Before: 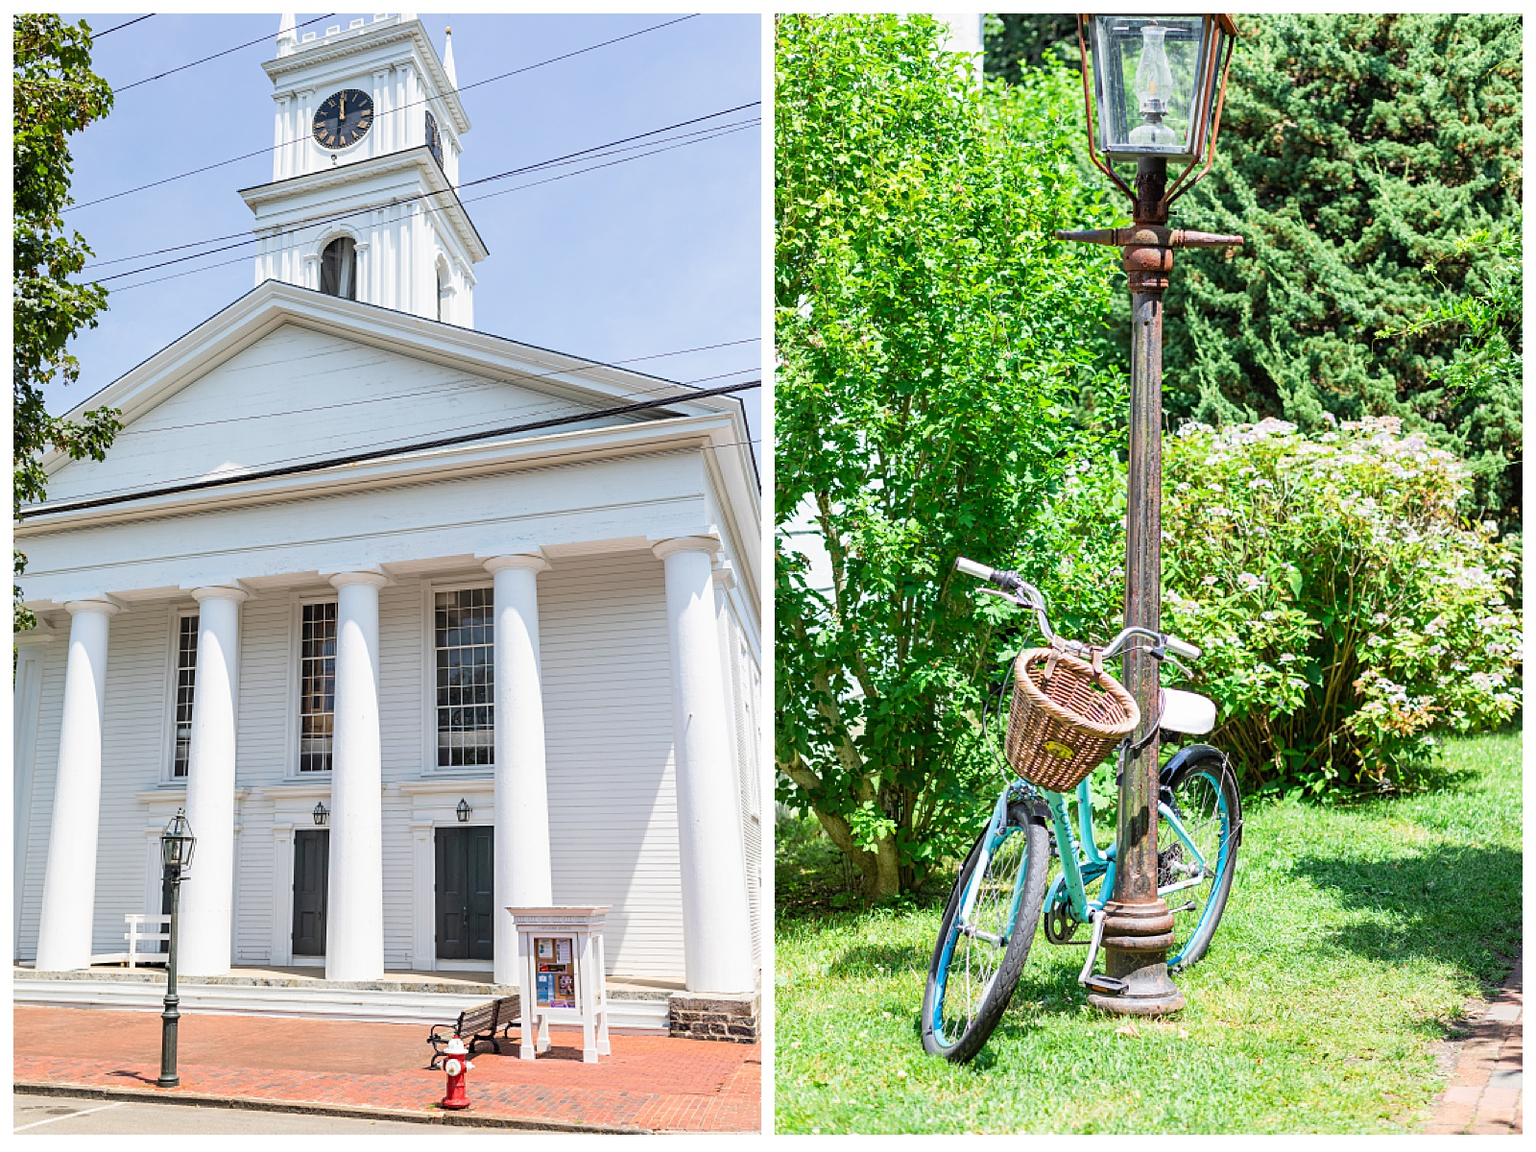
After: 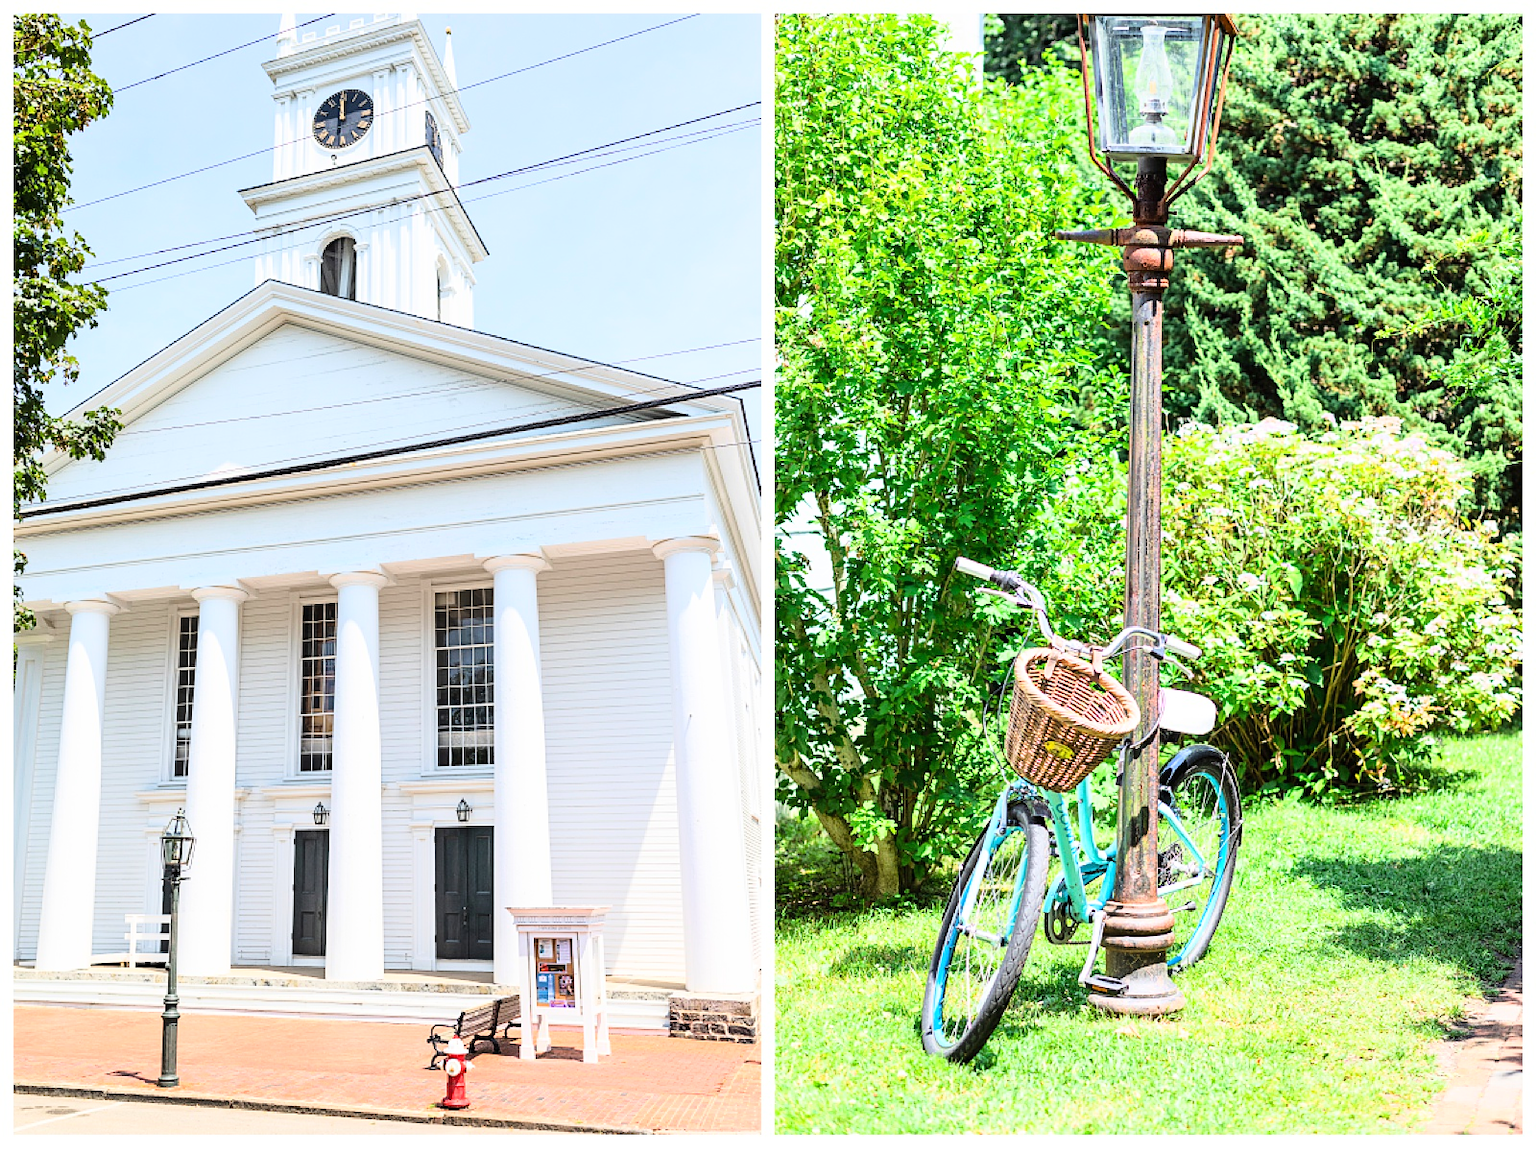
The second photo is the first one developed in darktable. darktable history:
exposure: compensate highlight preservation false
base curve: curves: ch0 [(0, 0) (0.028, 0.03) (0.121, 0.232) (0.46, 0.748) (0.859, 0.968) (1, 1)]
